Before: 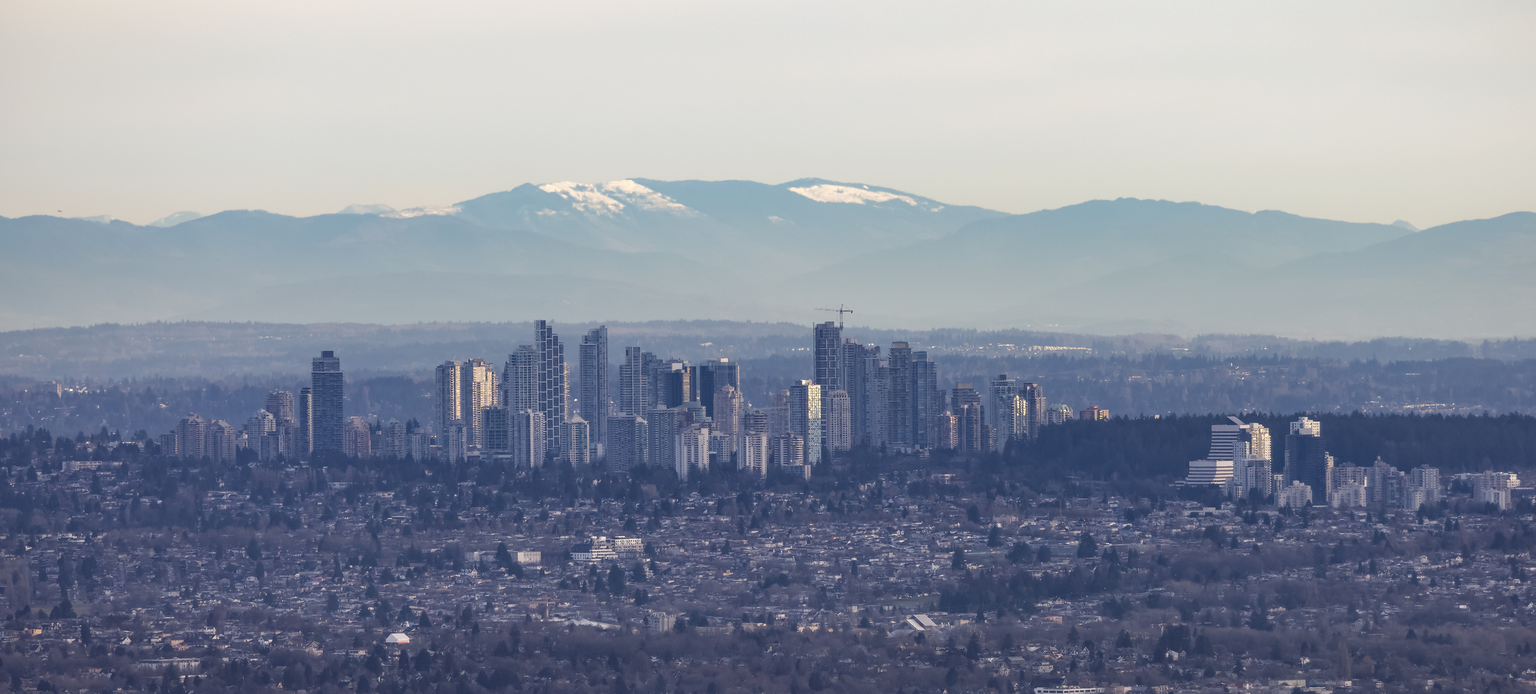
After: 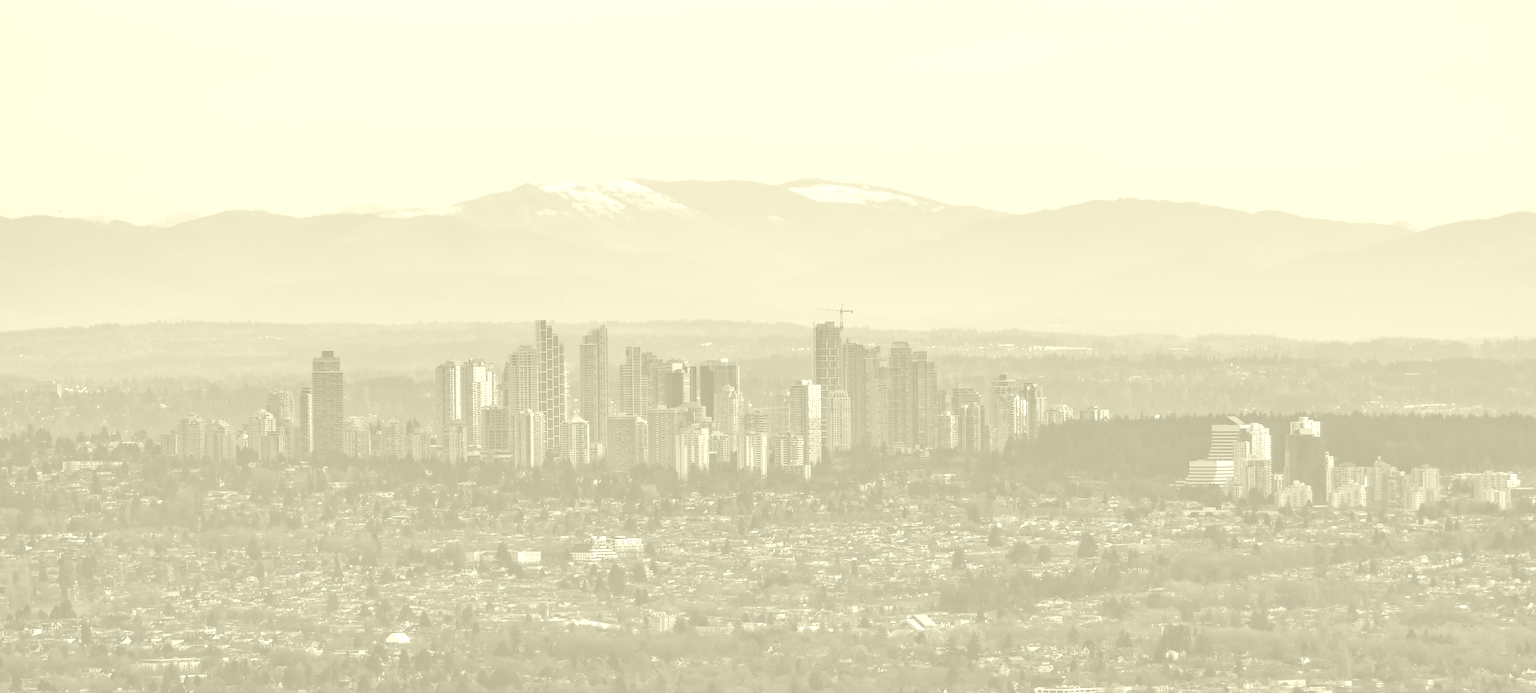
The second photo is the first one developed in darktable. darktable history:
exposure: black level correction 0, exposure 0.2 EV, compensate exposure bias true, compensate highlight preservation false
tone equalizer: -7 EV 0.15 EV, -6 EV 0.6 EV, -5 EV 1.15 EV, -4 EV 1.33 EV, -3 EV 1.15 EV, -2 EV 0.6 EV, -1 EV 0.15 EV, mask exposure compensation -0.5 EV
colorize: hue 43.2°, saturation 40%, version 1
